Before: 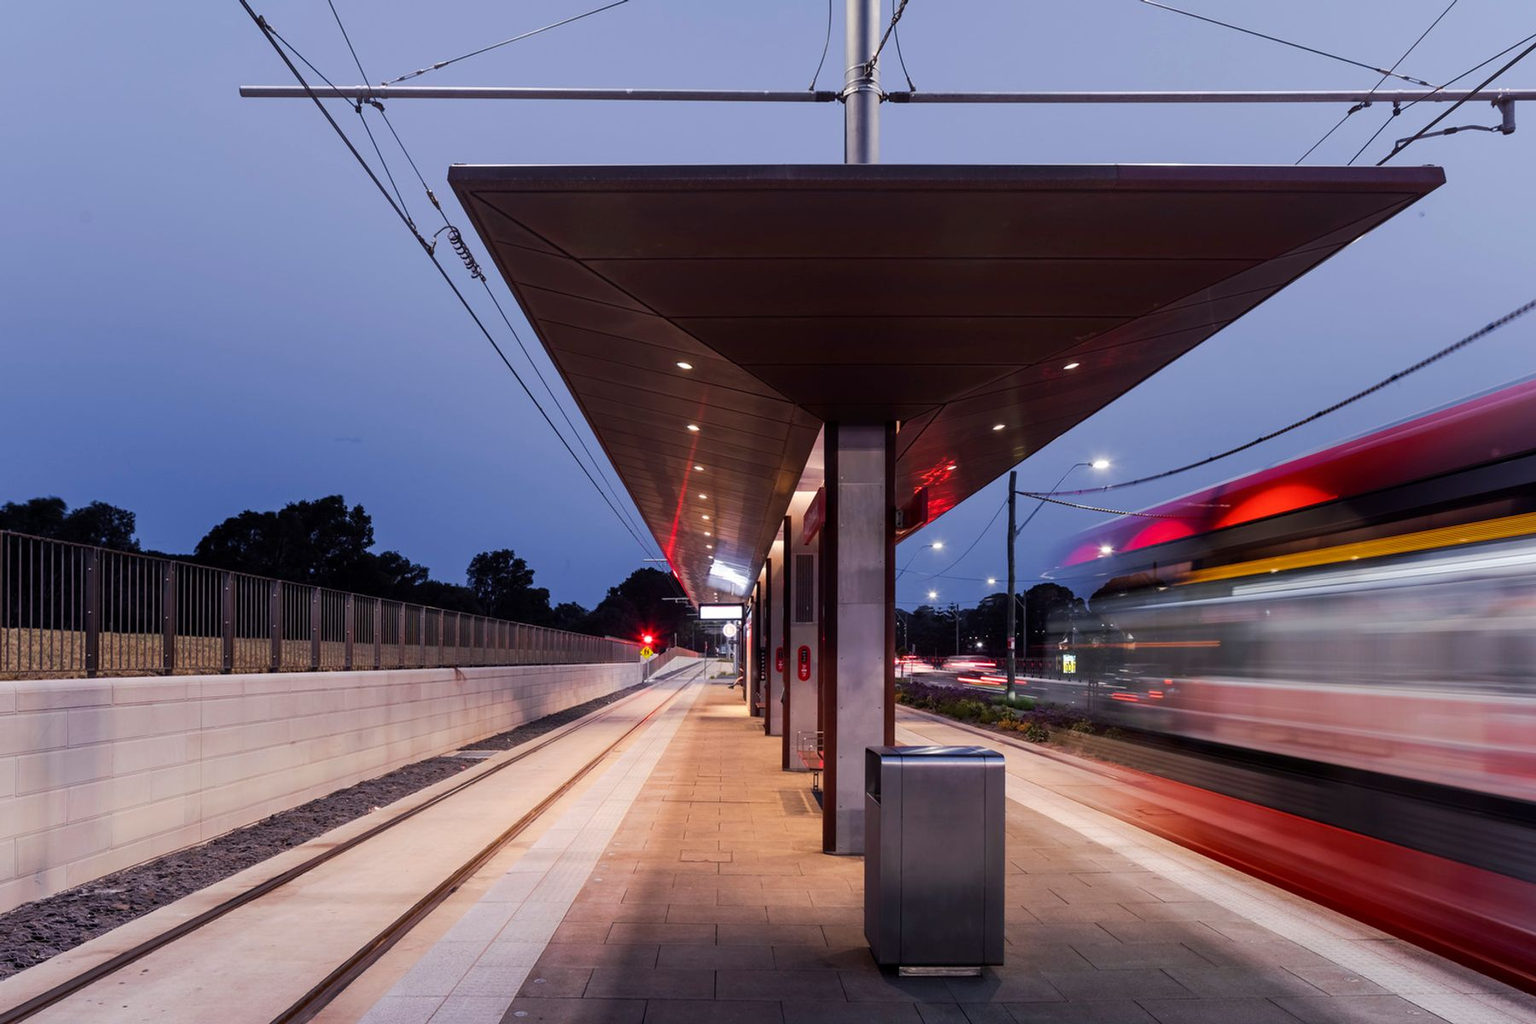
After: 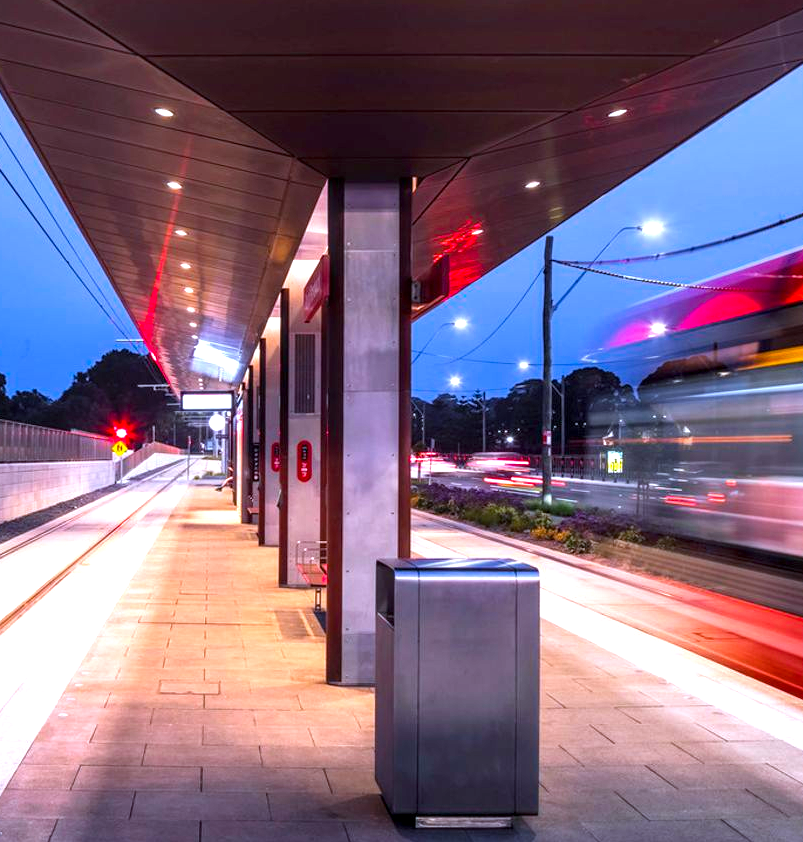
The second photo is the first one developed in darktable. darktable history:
local contrast: on, module defaults
color balance rgb: perceptual saturation grading › global saturation 29.485%
color zones: curves: ch0 [(0, 0.5) (0.143, 0.5) (0.286, 0.5) (0.429, 0.5) (0.62, 0.489) (0.714, 0.445) (0.844, 0.496) (1, 0.5)]; ch1 [(0, 0.5) (0.143, 0.5) (0.286, 0.5) (0.429, 0.5) (0.571, 0.5) (0.714, 0.523) (0.857, 0.5) (1, 0.5)]
exposure: black level correction 0, exposure 1.098 EV, compensate highlight preservation false
color calibration: illuminant as shot in camera, x 0.369, y 0.376, temperature 4328.47 K
crop: left 35.494%, top 26.376%, right 19.88%, bottom 3.427%
